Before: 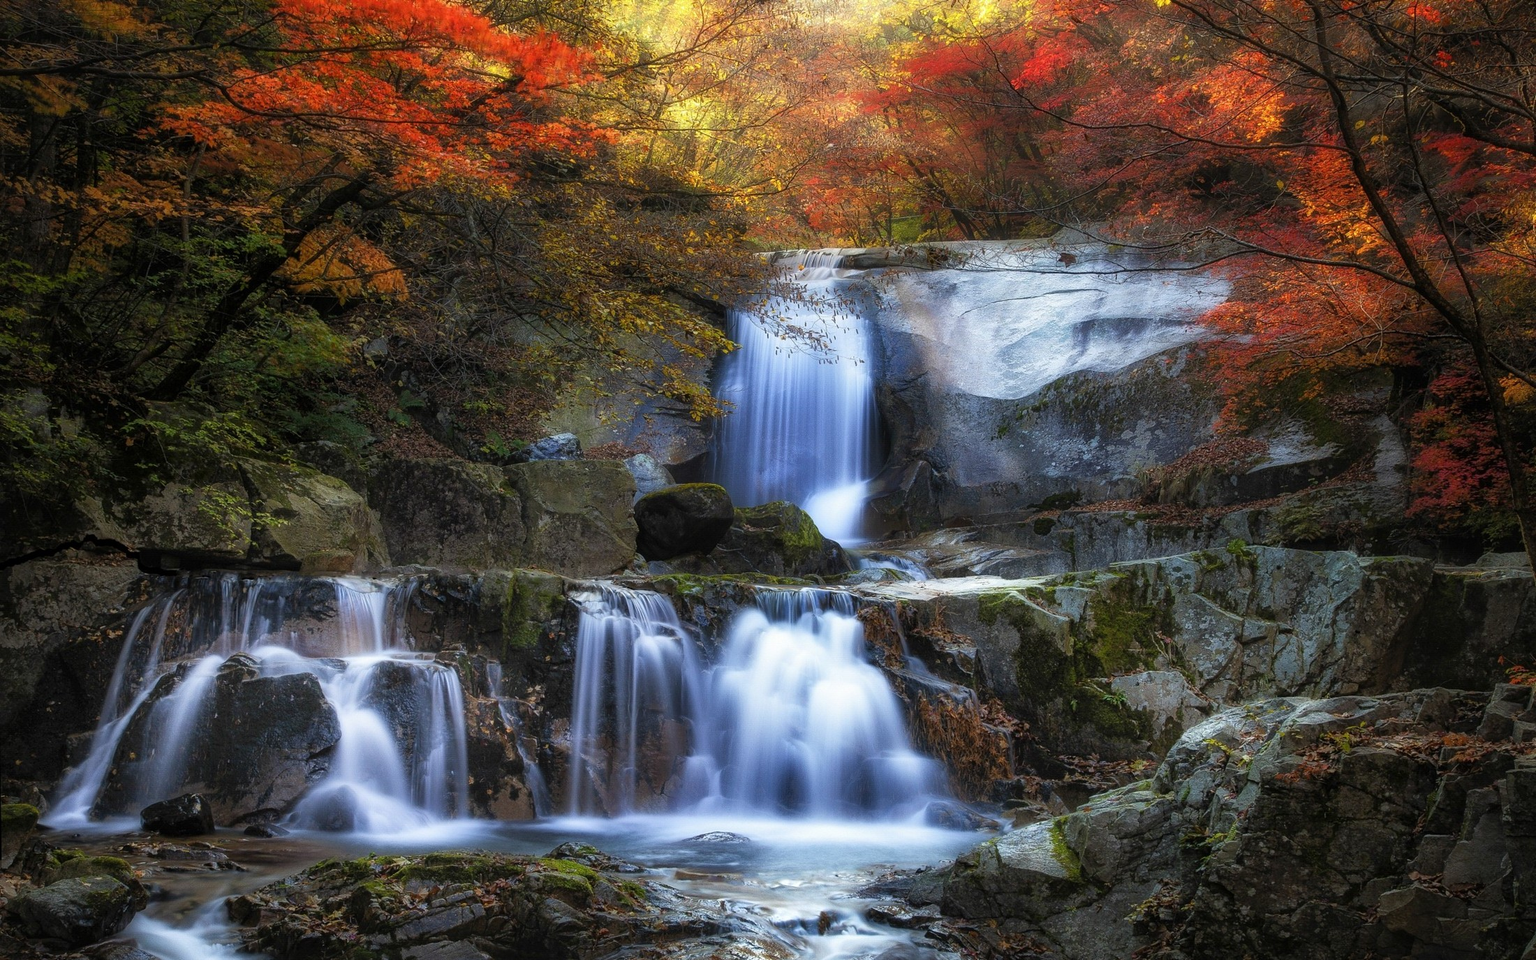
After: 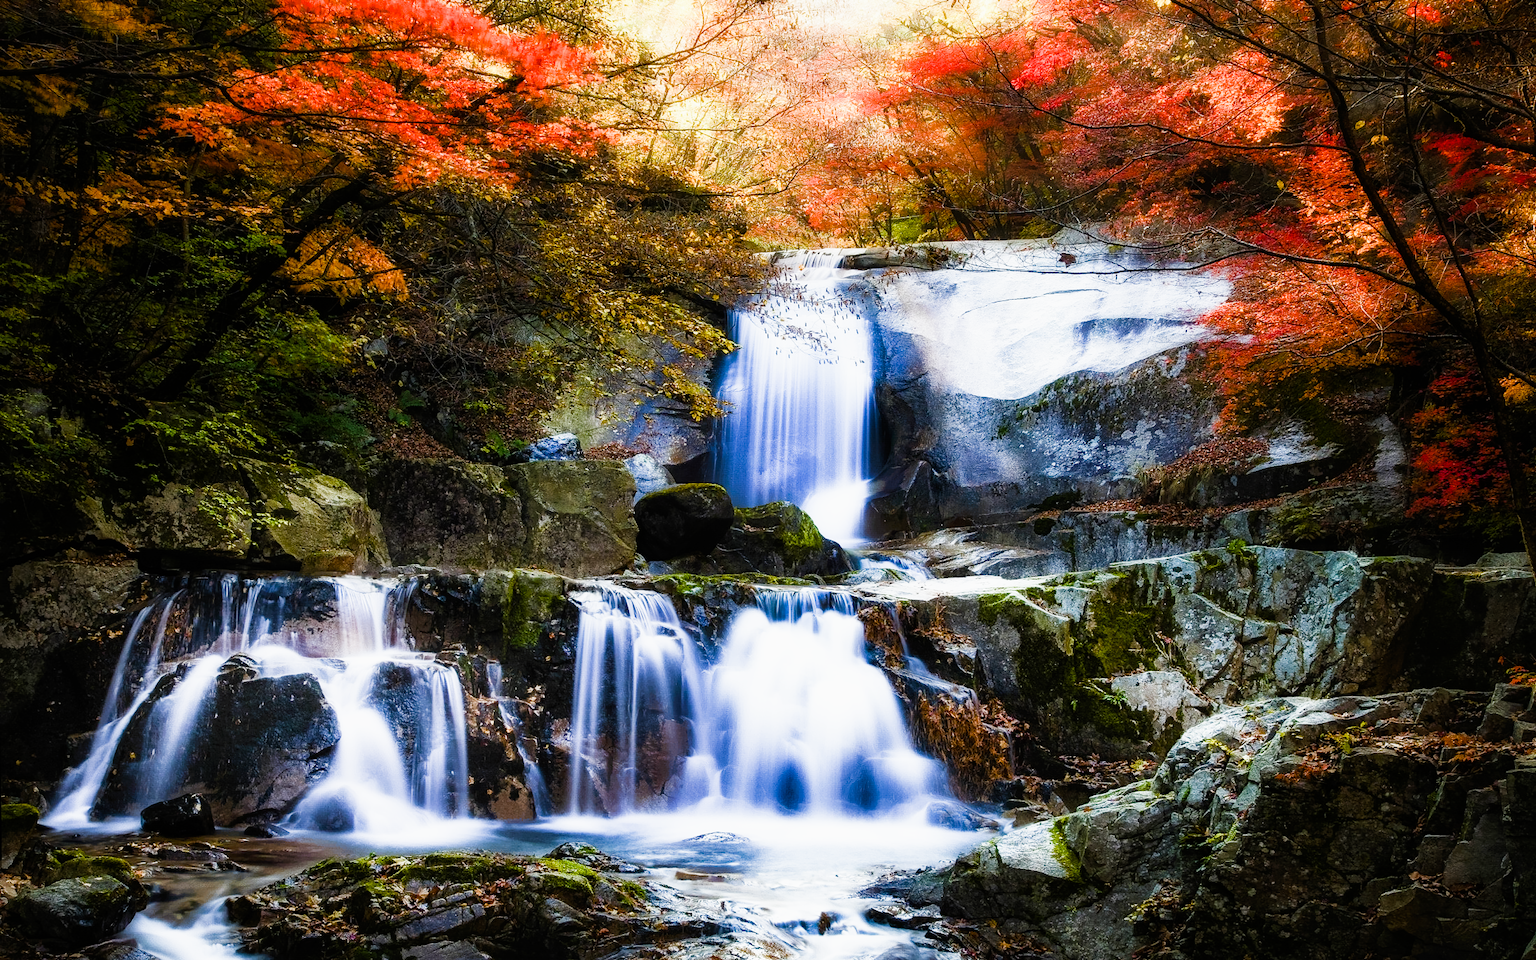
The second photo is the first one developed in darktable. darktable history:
color balance rgb: perceptual saturation grading › highlights -29.58%, perceptual saturation grading › mid-tones 29.47%, perceptual saturation grading › shadows 59.73%, perceptual brilliance grading › global brilliance -17.79%, perceptual brilliance grading › highlights 28.73%, global vibrance 15.44%
denoise (profiled): preserve shadows 1.28, scattering 0.021, a [-1, 0, 0], compensate highlight preservation false
exposure: exposure 1 EV, compensate highlight preservation false
lens correction: correction method embedded metadata, scale 1.01, crop 1, focal 35, aperture 1.8, distance 0.827, camera "ILCE-7M4", lens "FE 35mm f/1.8"
sigmoid: contrast 1.8
